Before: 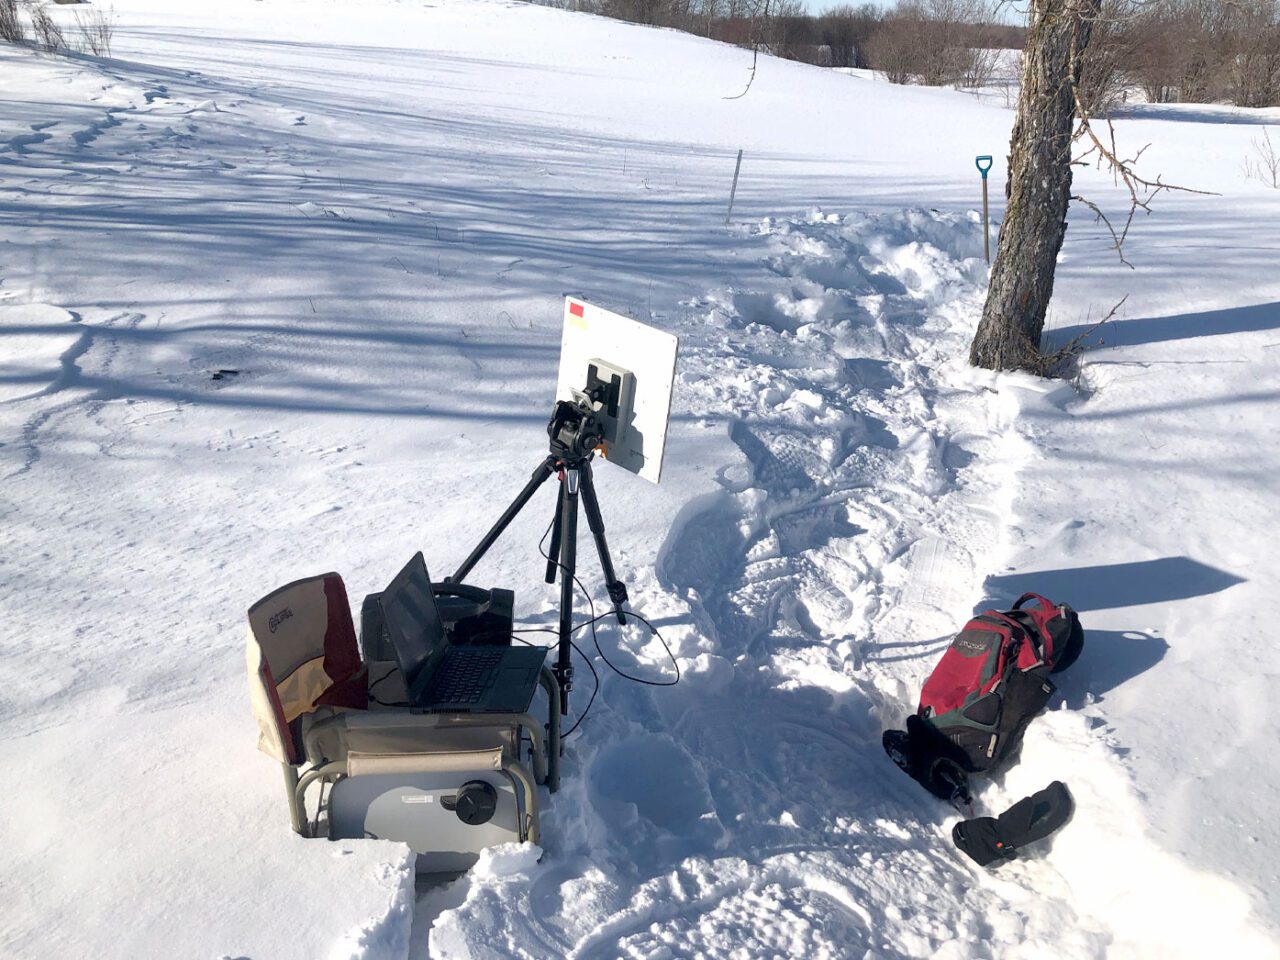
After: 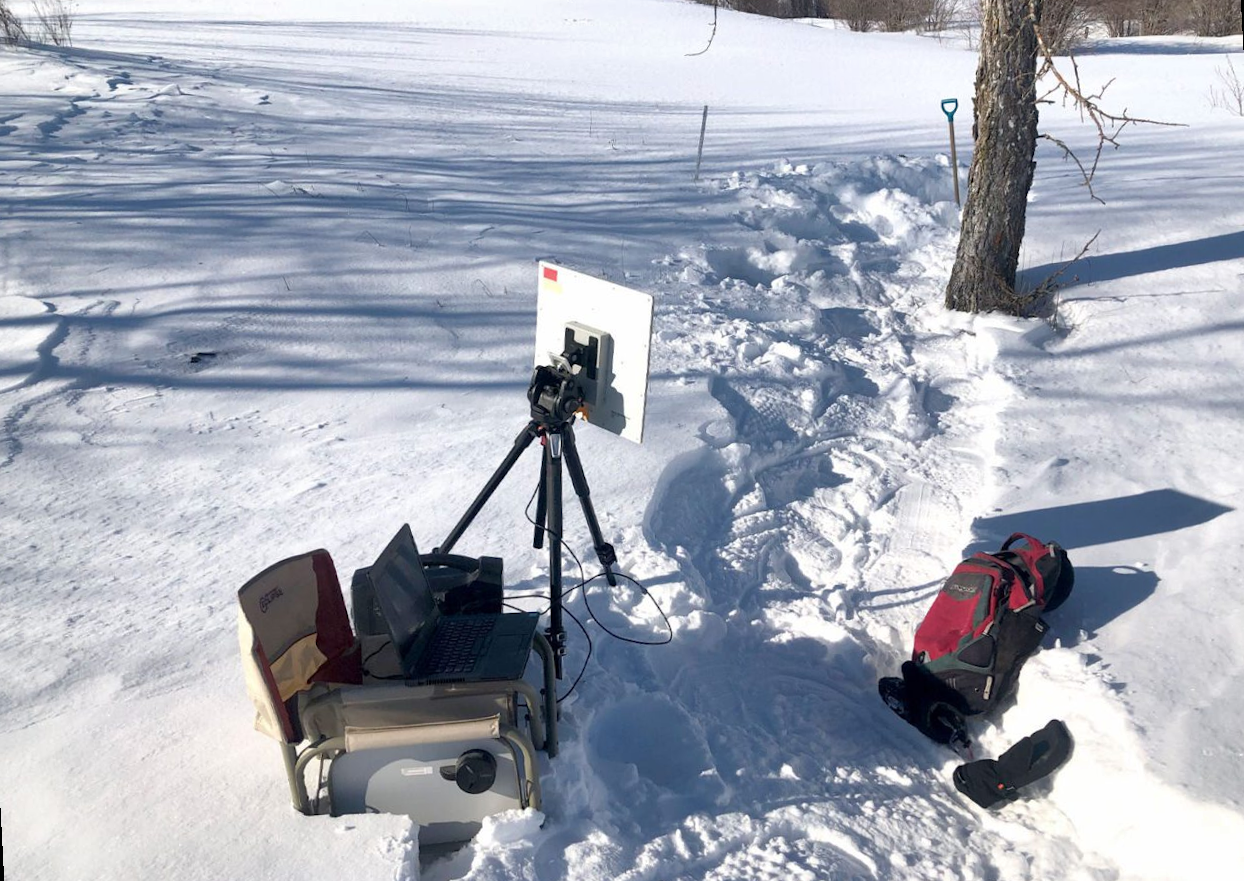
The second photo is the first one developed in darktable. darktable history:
rotate and perspective: rotation -3°, crop left 0.031, crop right 0.968, crop top 0.07, crop bottom 0.93
shadows and highlights: shadows -88.03, highlights -35.45, shadows color adjustment 99.15%, highlights color adjustment 0%, soften with gaussian
